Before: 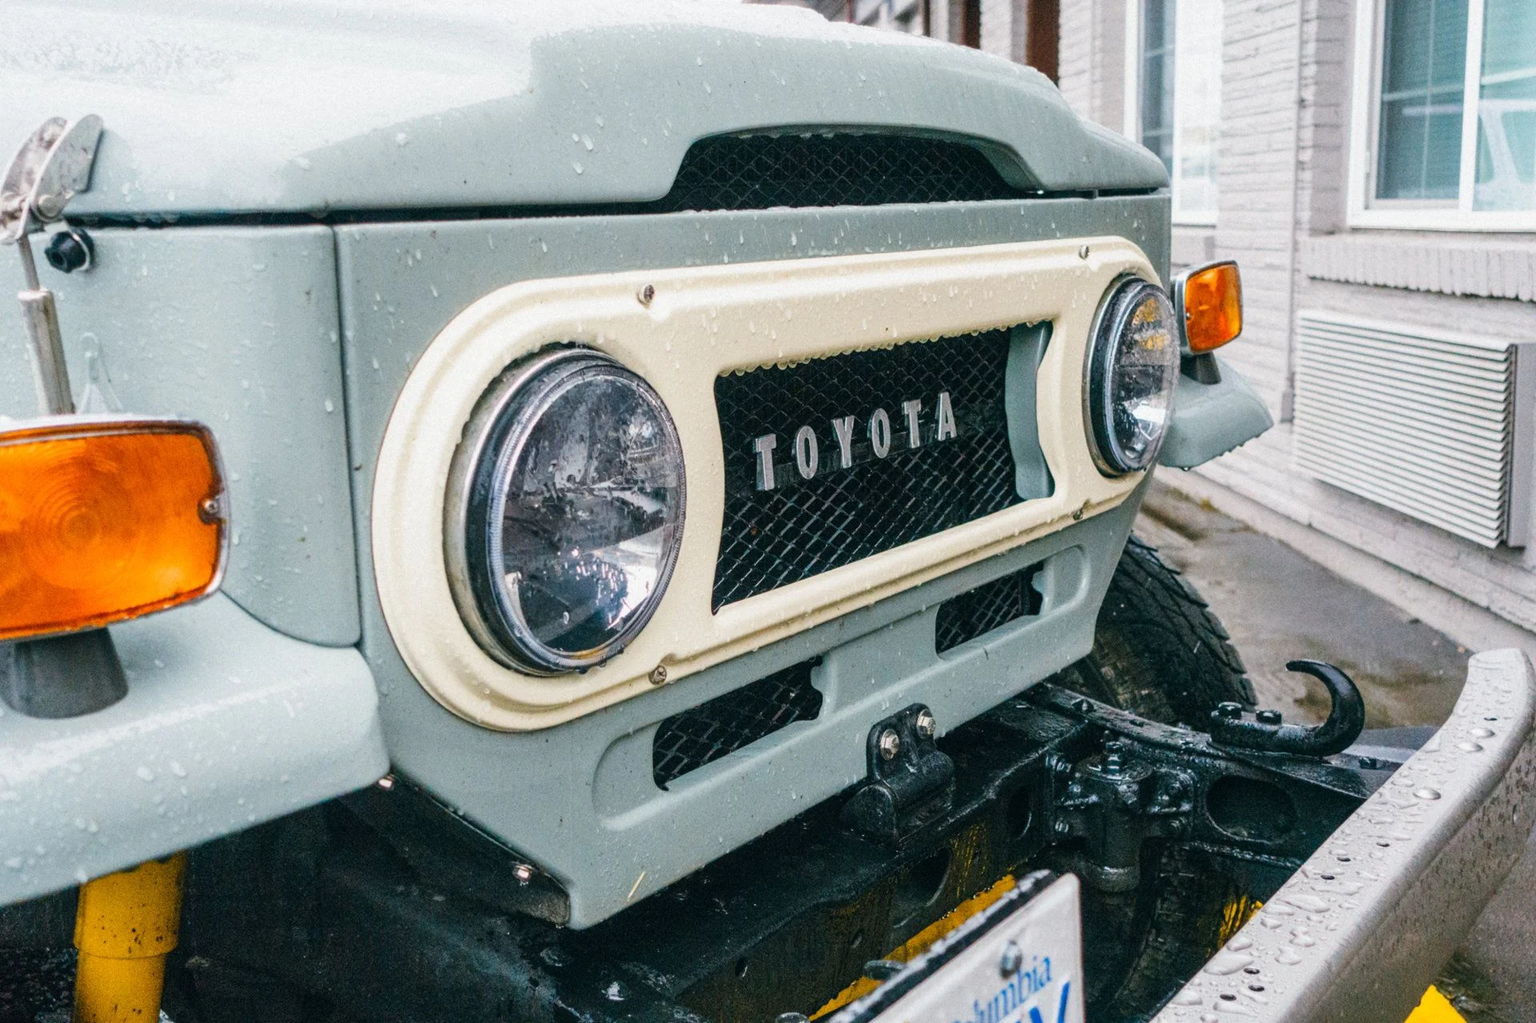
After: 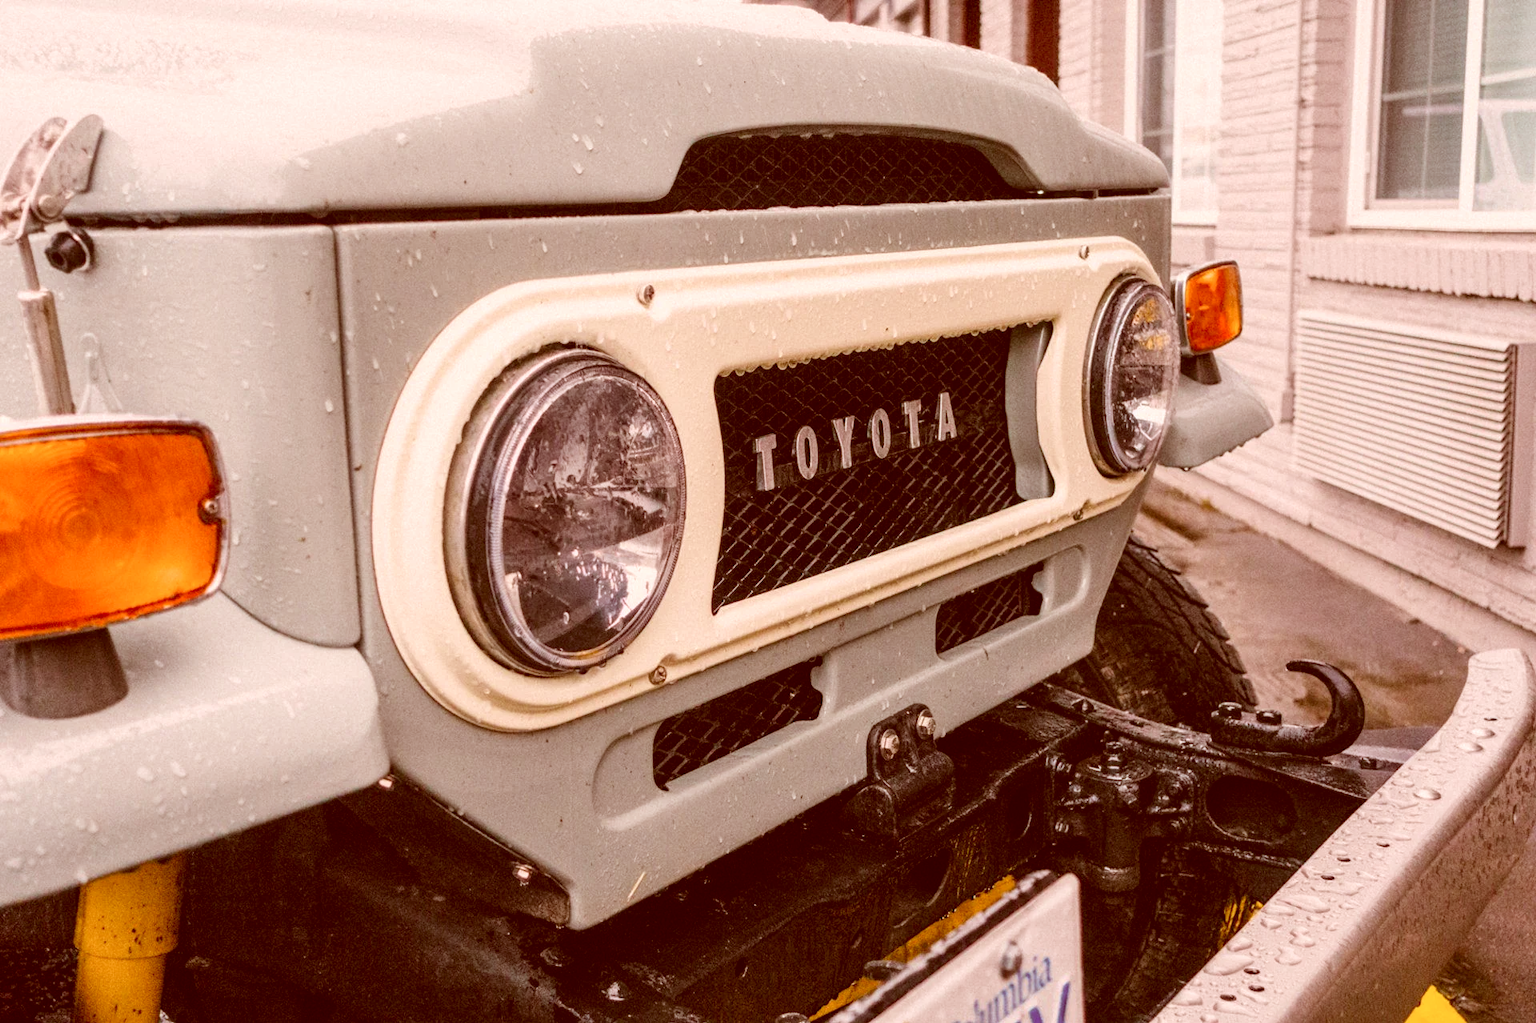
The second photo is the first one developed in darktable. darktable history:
levels: levels [0, 0.492, 0.984]
color correction: highlights a* 9.03, highlights b* 8.71, shadows a* 40, shadows b* 40, saturation 0.8
